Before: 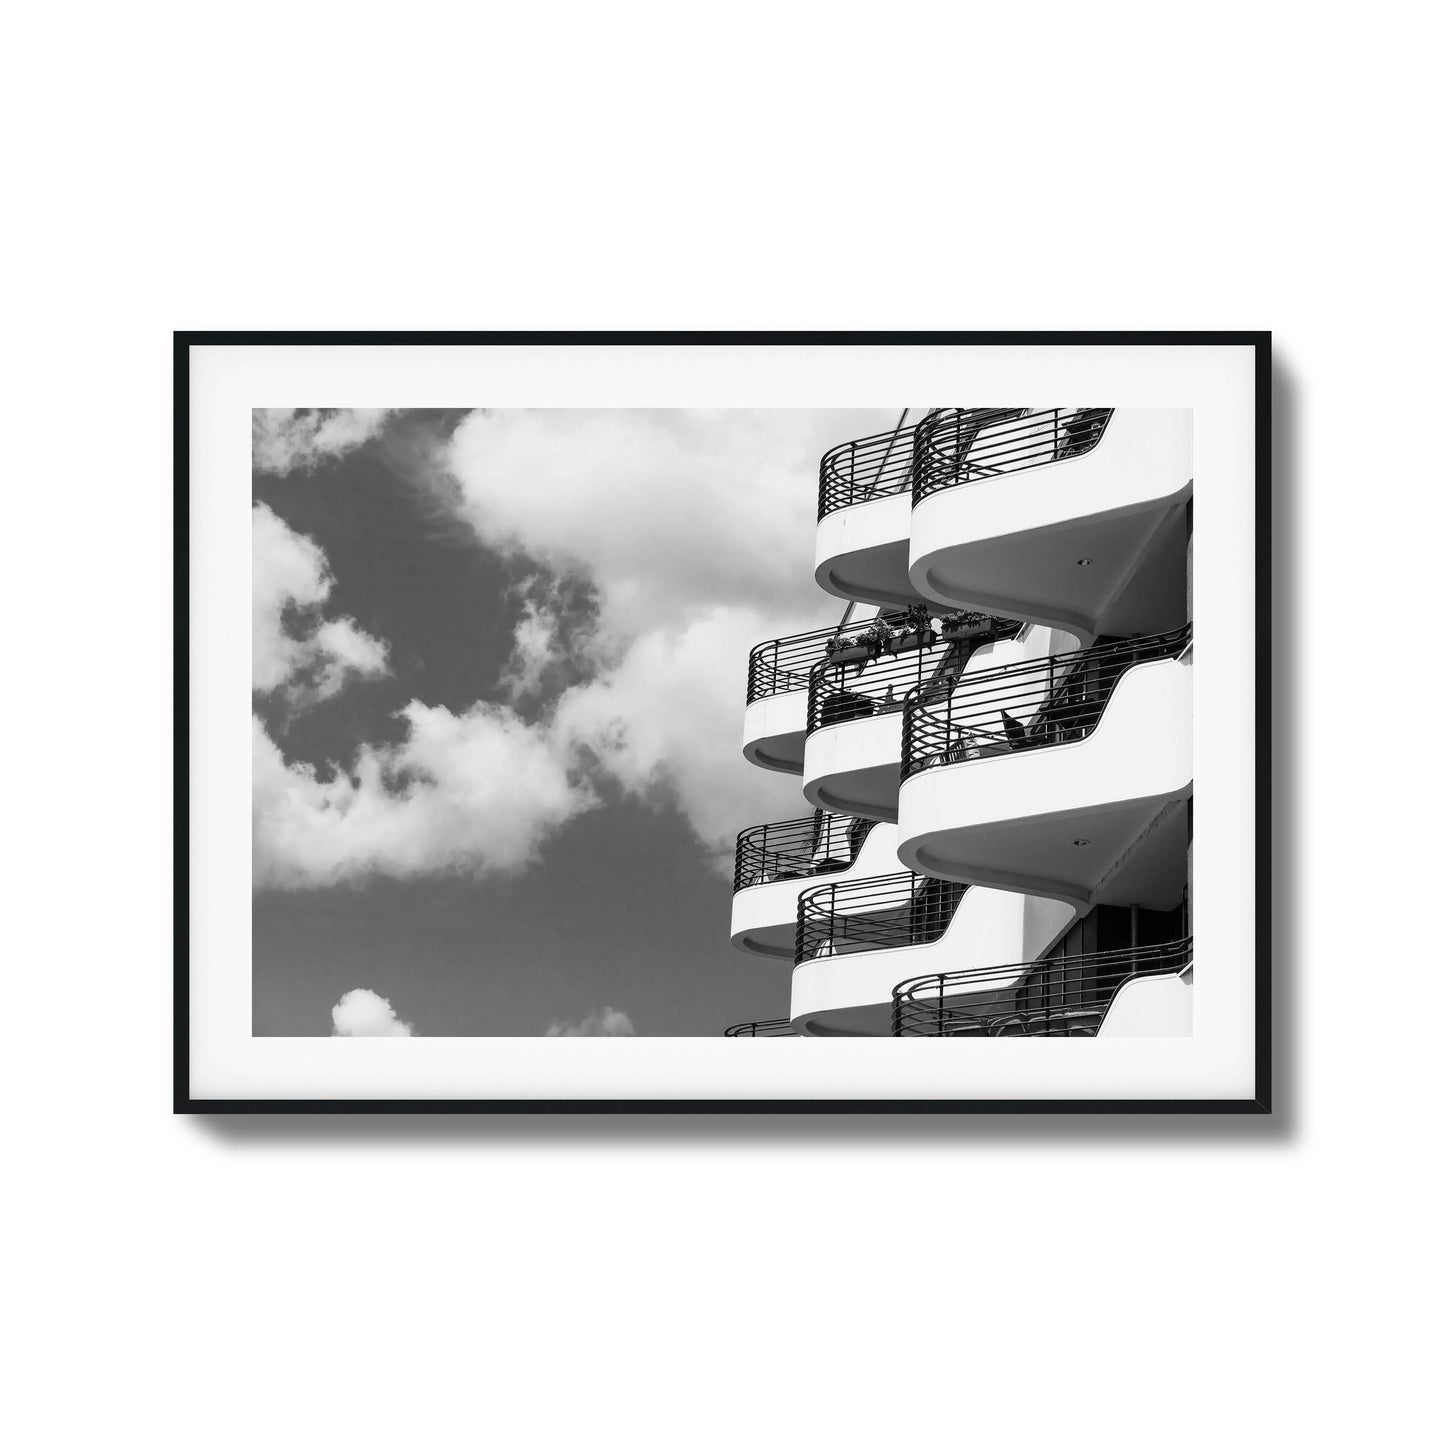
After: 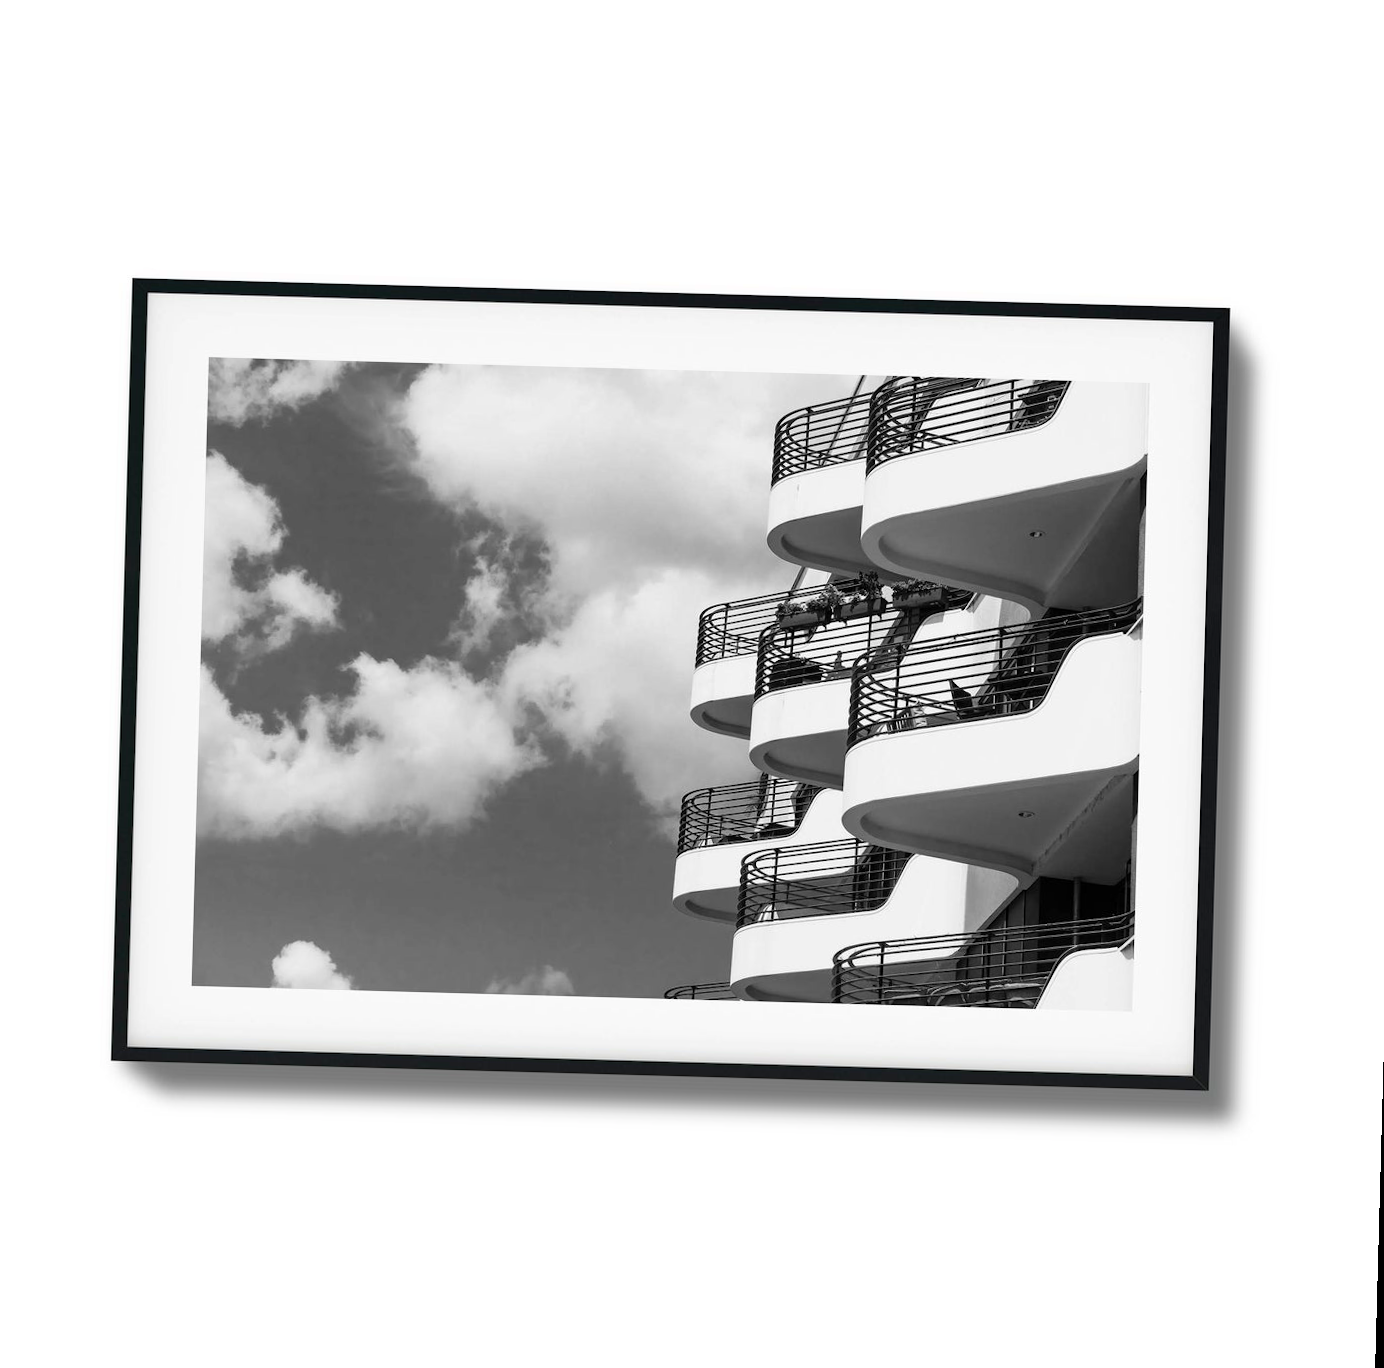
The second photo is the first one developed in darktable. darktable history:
color balance rgb: linear chroma grading › global chroma 15%, perceptual saturation grading › global saturation 30%
rotate and perspective: rotation 1.57°, crop left 0.018, crop right 0.982, crop top 0.039, crop bottom 0.961
crop and rotate: left 3.238%
